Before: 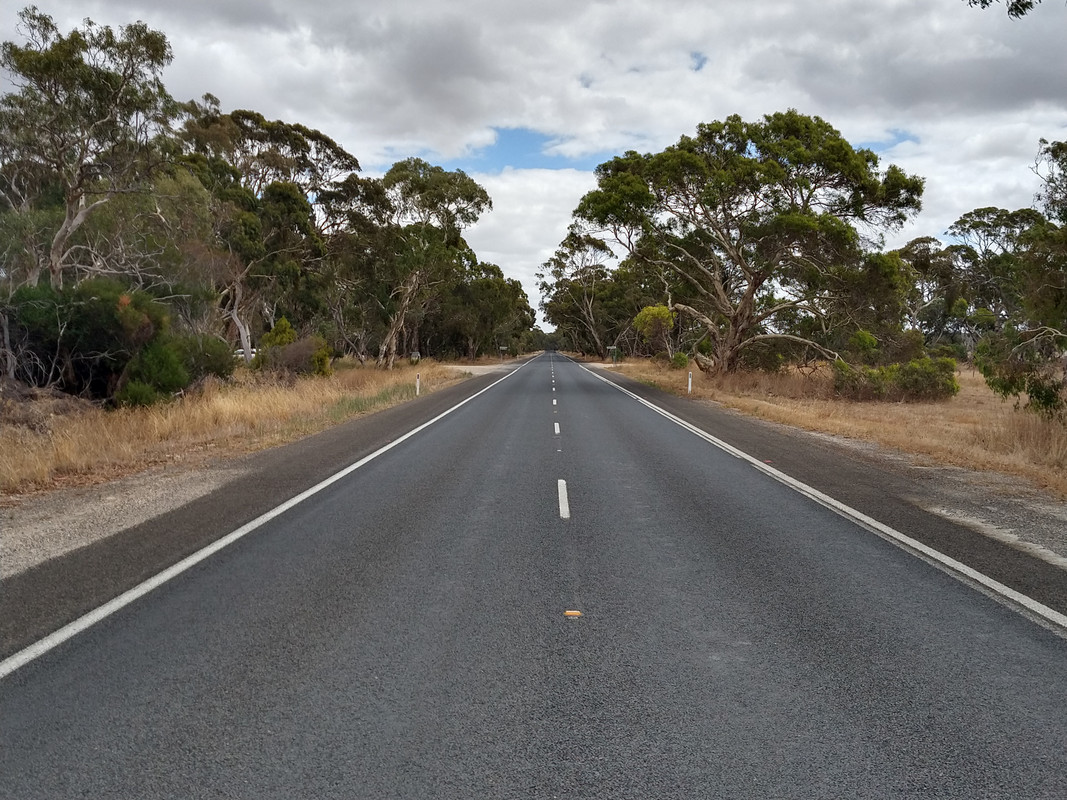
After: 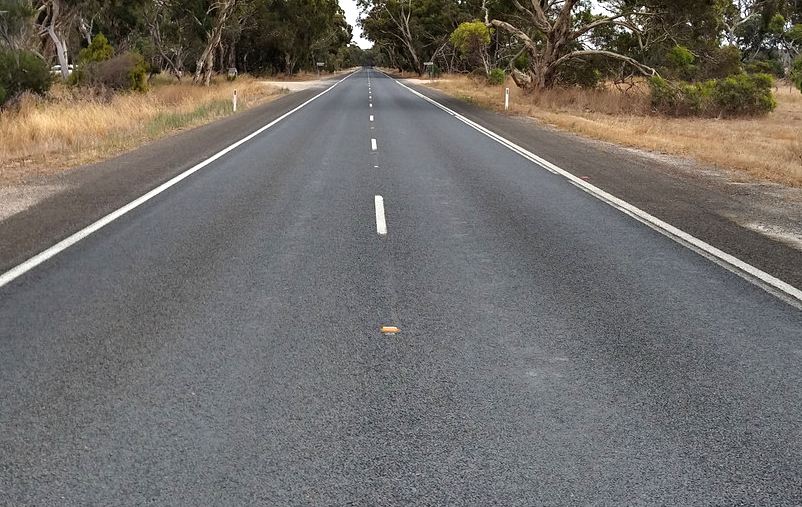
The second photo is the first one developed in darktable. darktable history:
tone equalizer: -8 EV -0.755 EV, -7 EV -0.68 EV, -6 EV -0.596 EV, -5 EV -0.374 EV, -3 EV 0.368 EV, -2 EV 0.6 EV, -1 EV 0.692 EV, +0 EV 0.744 EV
crop and rotate: left 17.23%, top 35.543%, right 7.584%, bottom 1.003%
